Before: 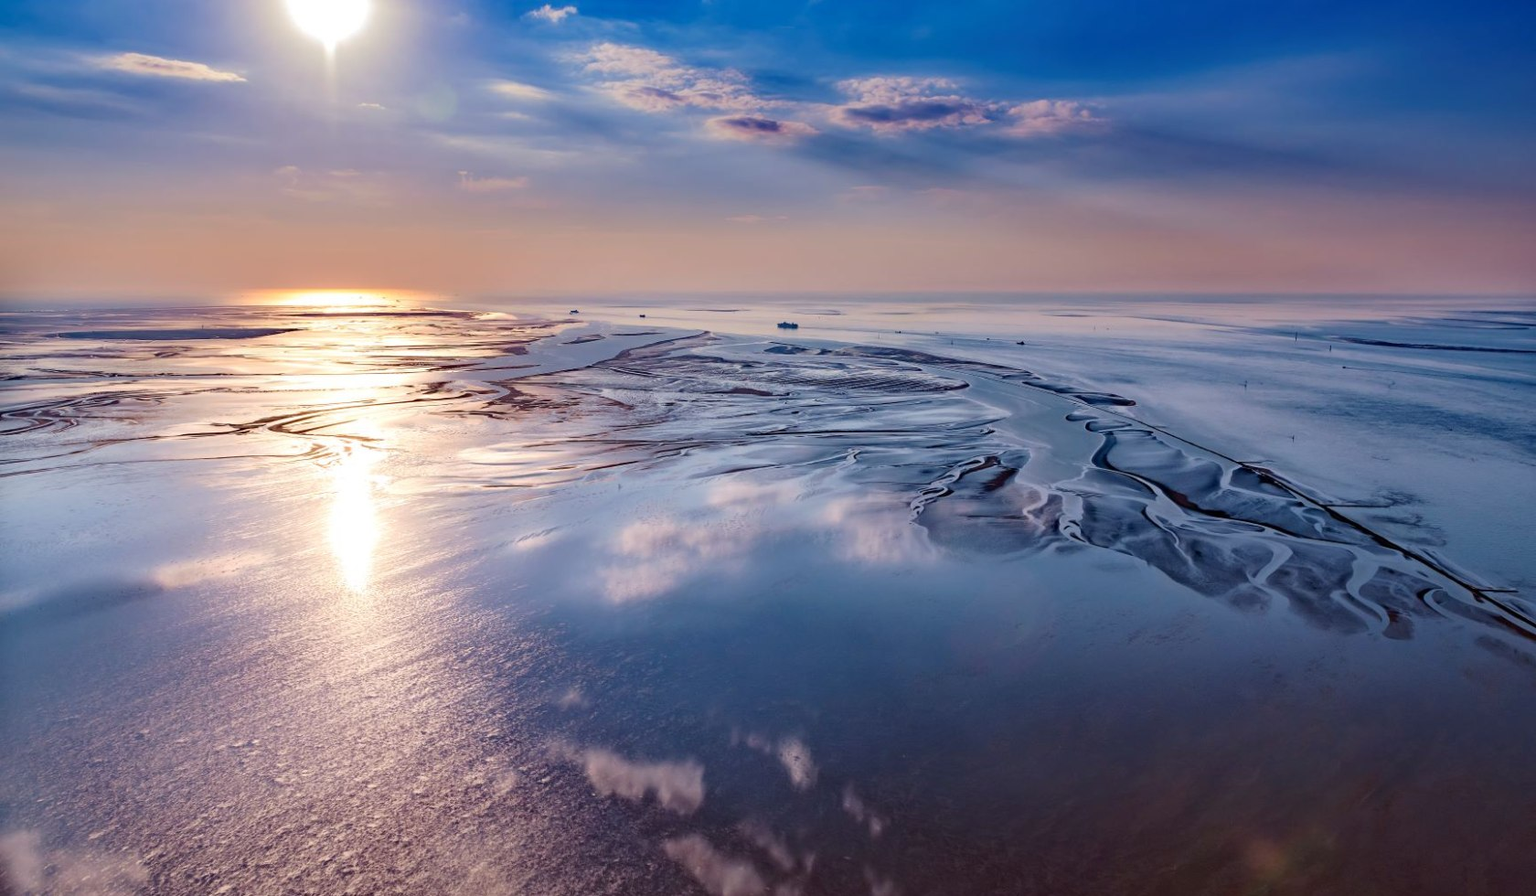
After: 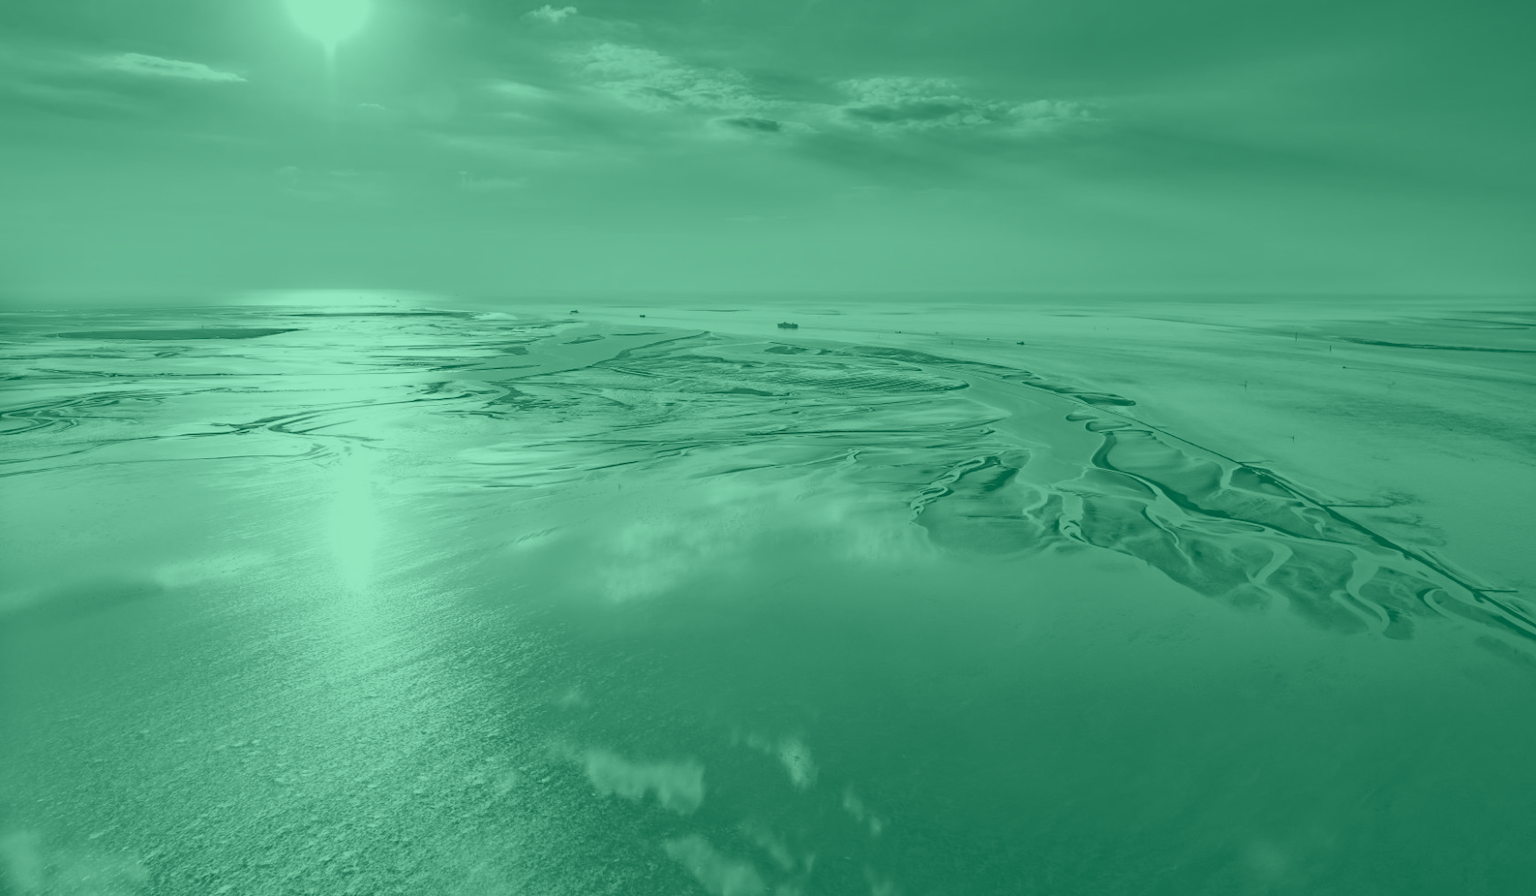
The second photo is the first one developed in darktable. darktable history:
colorize: hue 147.6°, saturation 65%, lightness 21.64%
color correction: highlights a* -5.94, highlights b* 9.48, shadows a* 10.12, shadows b* 23.94
